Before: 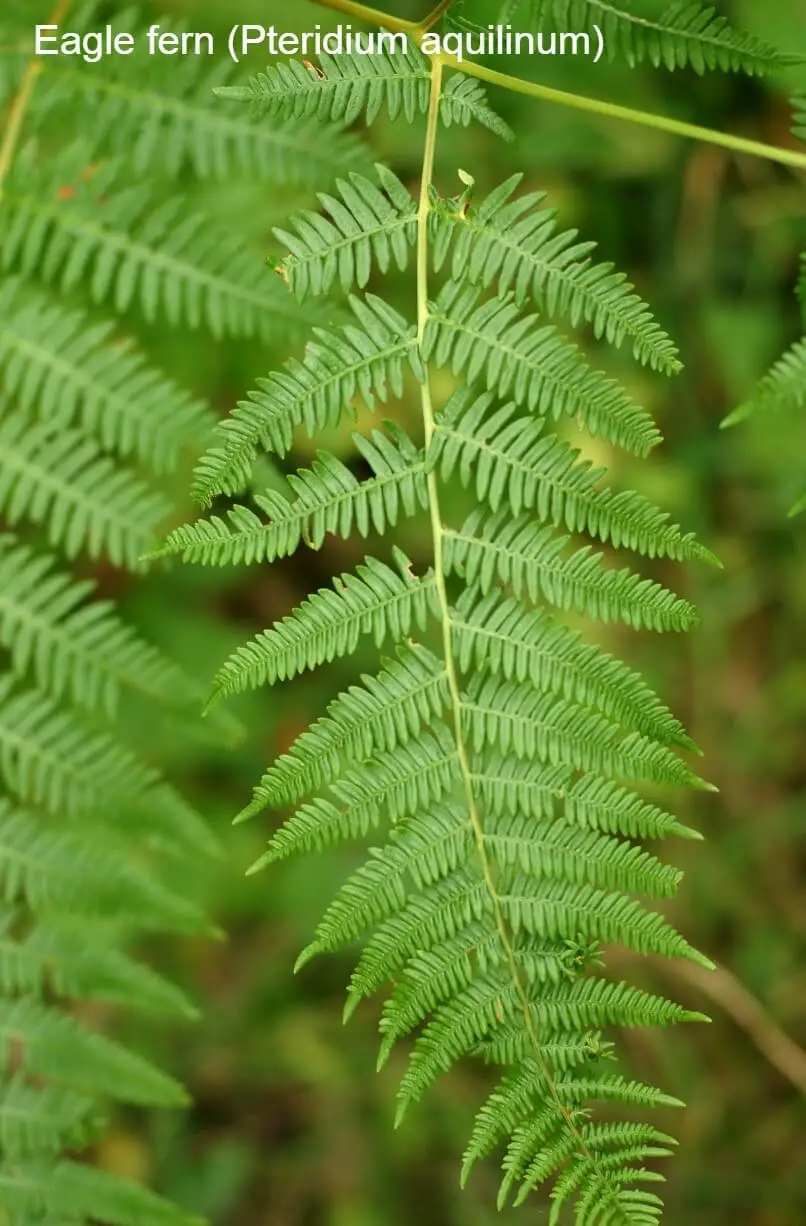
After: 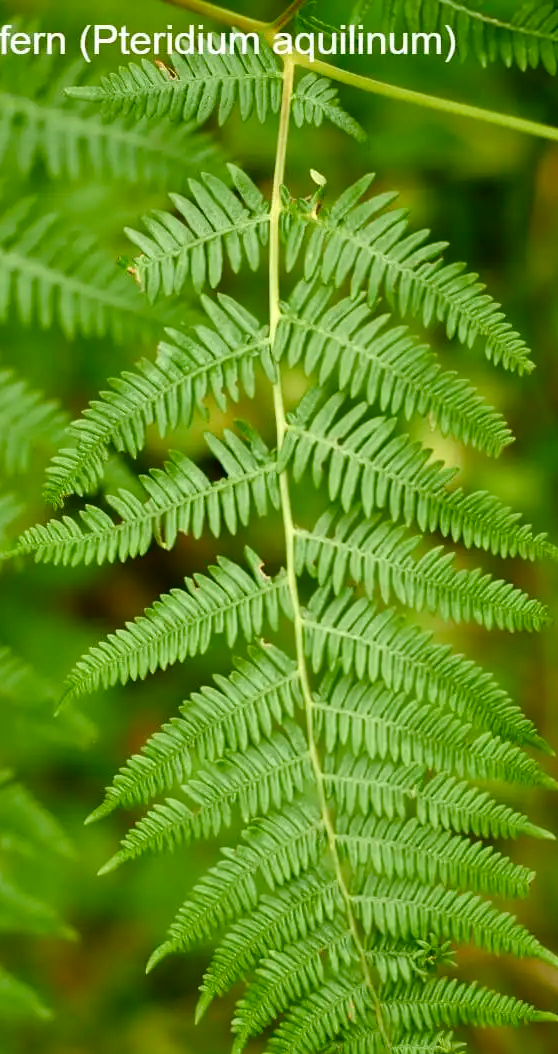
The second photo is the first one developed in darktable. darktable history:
crop: left 18.479%, right 12.2%, bottom 13.971%
white balance: emerald 1
color balance rgb: perceptual saturation grading › global saturation 20%, perceptual saturation grading › highlights -25%, perceptual saturation grading › shadows 50%
local contrast: mode bilateral grid, contrast 20, coarseness 50, detail 120%, midtone range 0.2
